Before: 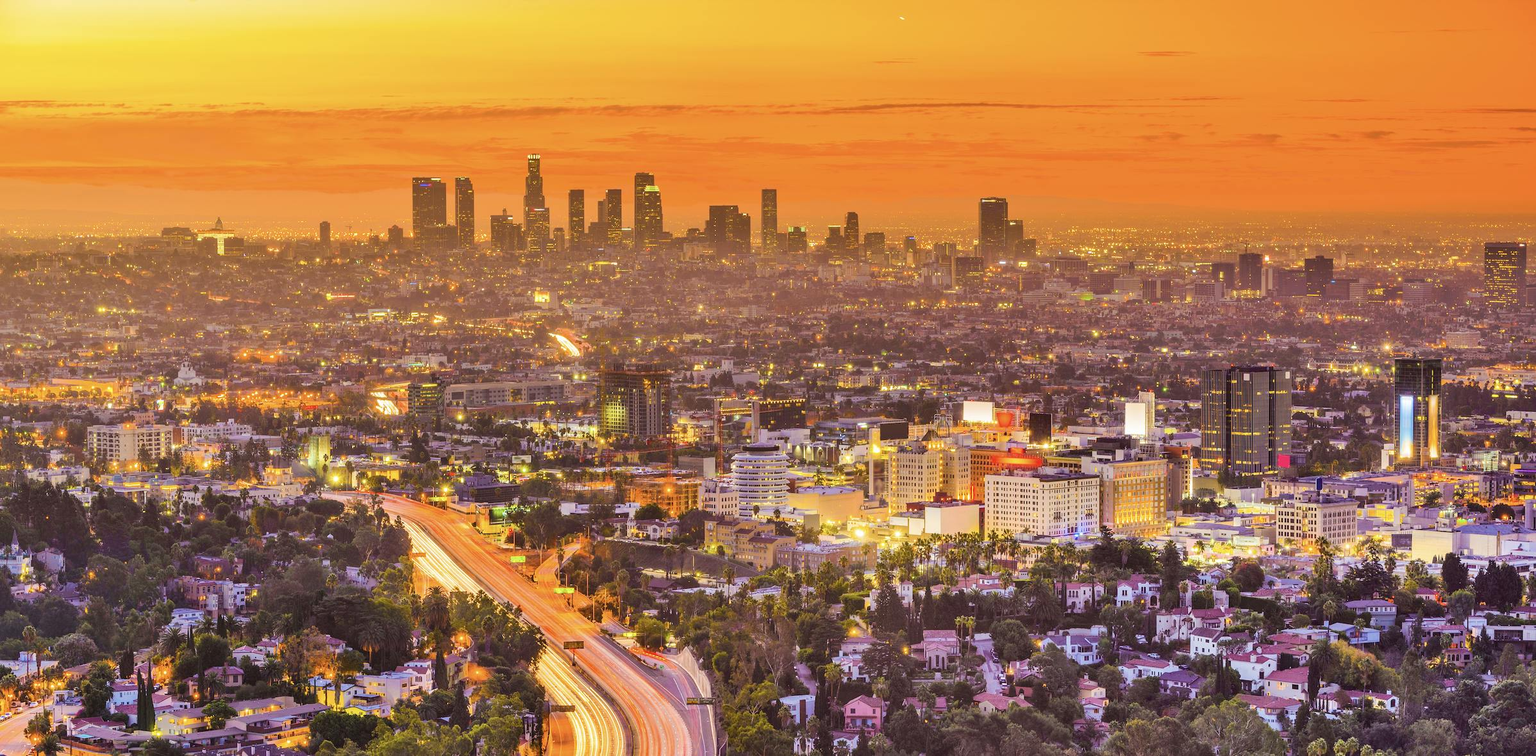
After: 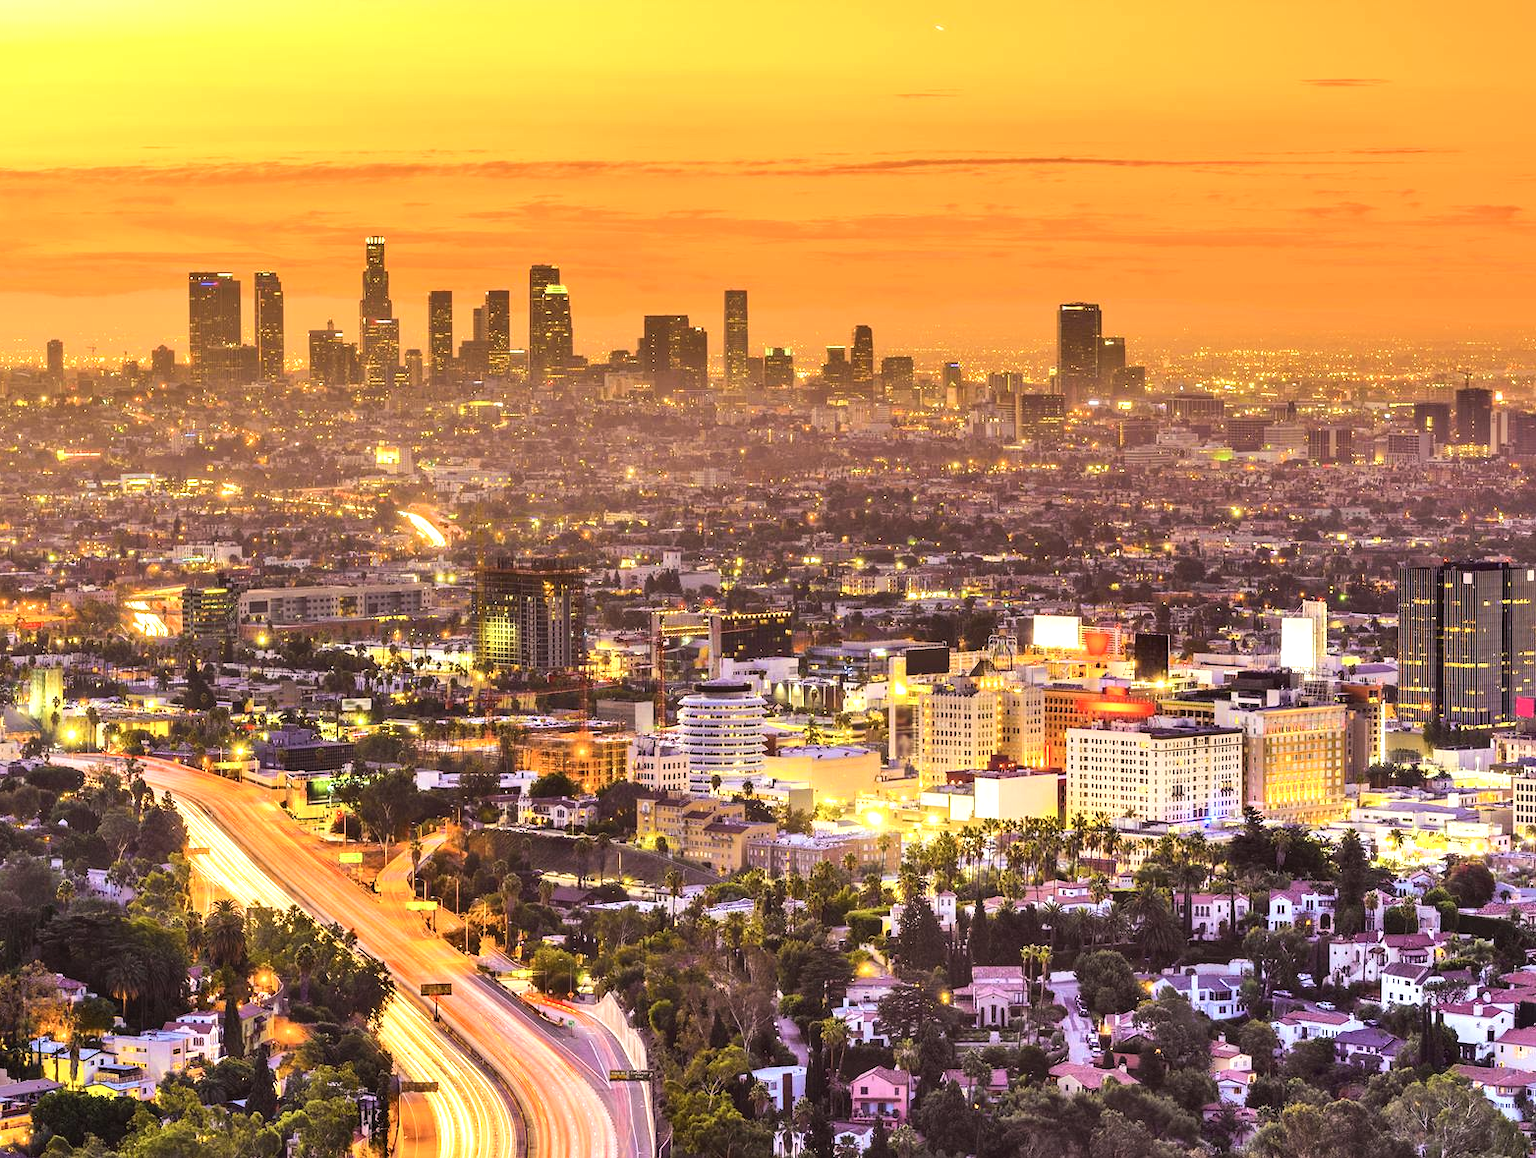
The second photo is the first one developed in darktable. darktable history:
crop and rotate: left 18.86%, right 15.904%
tone equalizer: -8 EV -0.79 EV, -7 EV -0.728 EV, -6 EV -0.604 EV, -5 EV -0.413 EV, -3 EV 0.368 EV, -2 EV 0.6 EV, -1 EV 0.696 EV, +0 EV 0.744 EV, edges refinement/feathering 500, mask exposure compensation -1.57 EV, preserve details no
